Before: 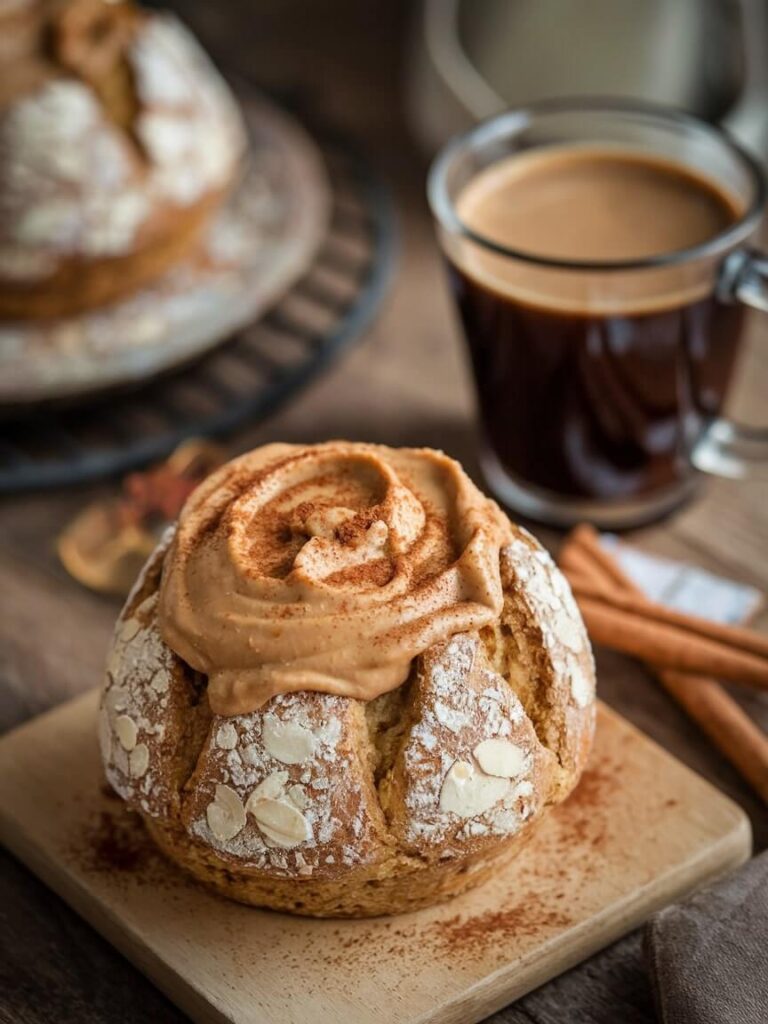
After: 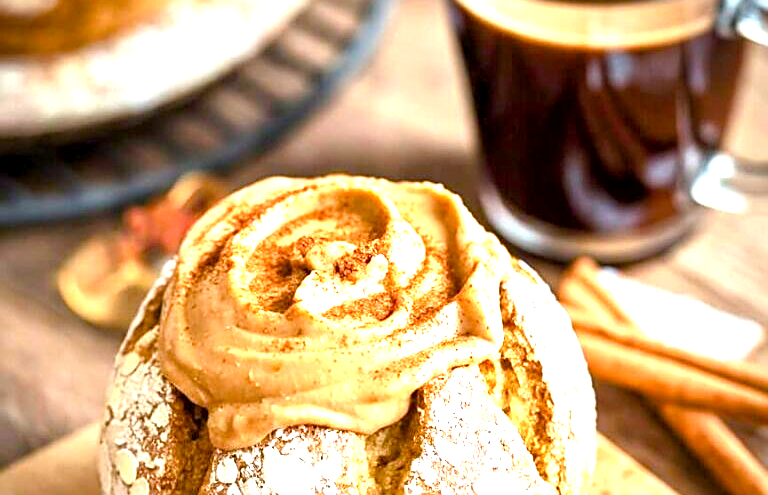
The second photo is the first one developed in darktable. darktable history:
color balance rgb: linear chroma grading › global chroma 8.12%, perceptual saturation grading › global saturation 9.07%, perceptual saturation grading › highlights -13.84%, perceptual saturation grading › mid-tones 14.88%, perceptual saturation grading › shadows 22.8%, perceptual brilliance grading › highlights 2.61%, global vibrance 12.07%
crop and rotate: top 26.056%, bottom 25.543%
exposure: black level correction 0.001, exposure 1.84 EV, compensate highlight preservation false
sharpen: on, module defaults
